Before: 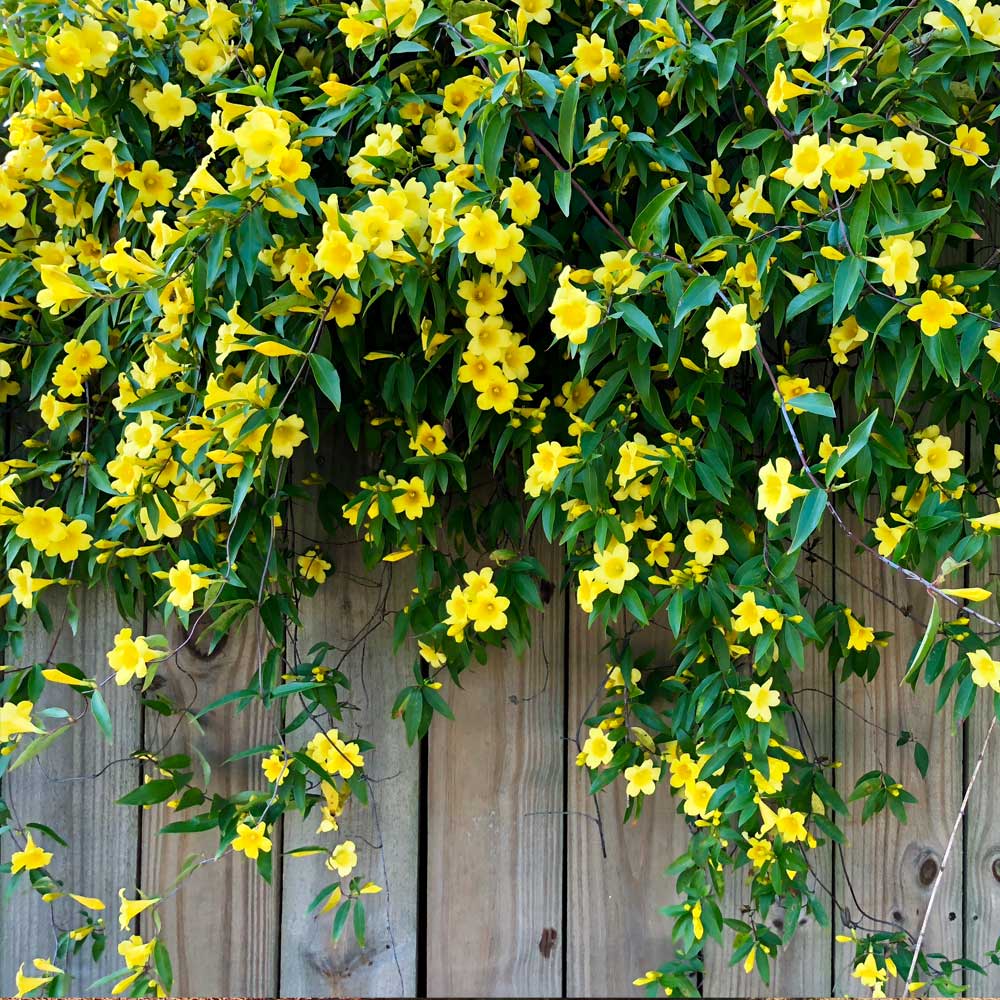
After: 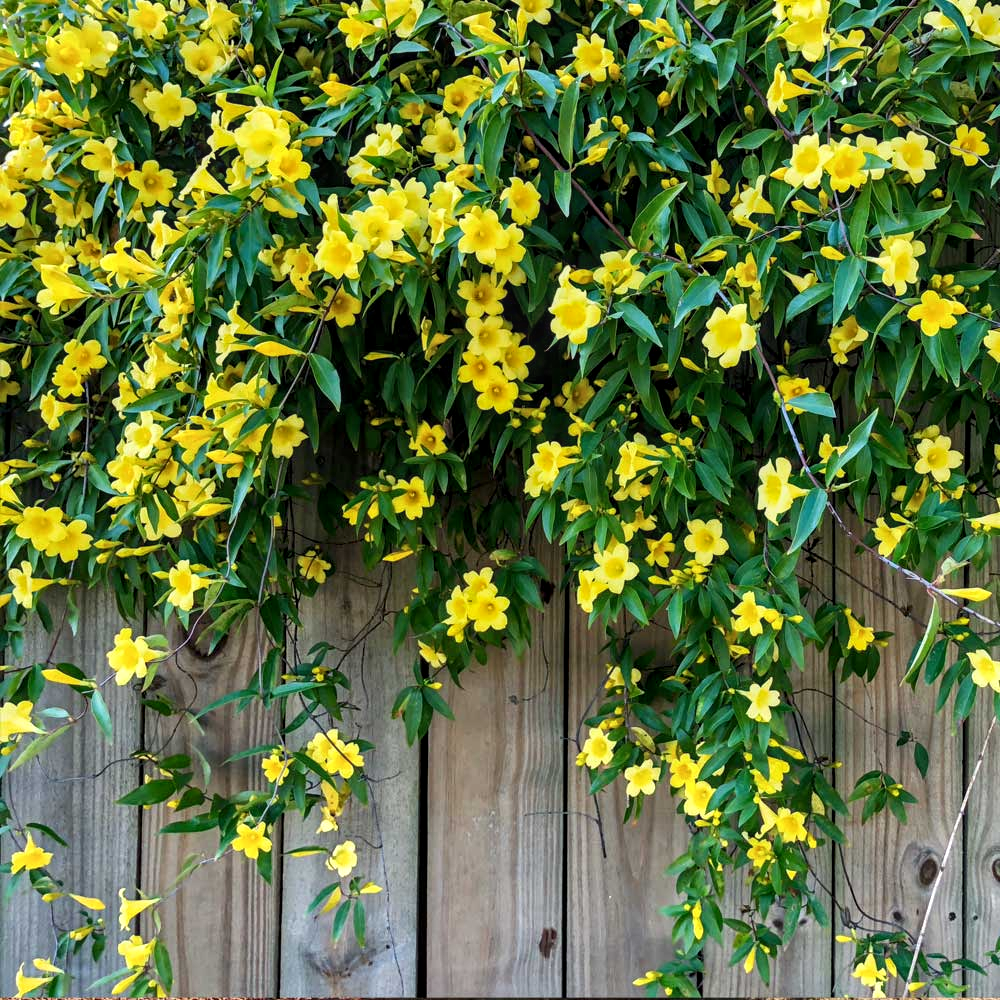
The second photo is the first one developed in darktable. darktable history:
local contrast: detail 130%
color correction: highlights b* 0.041, saturation 0.978
